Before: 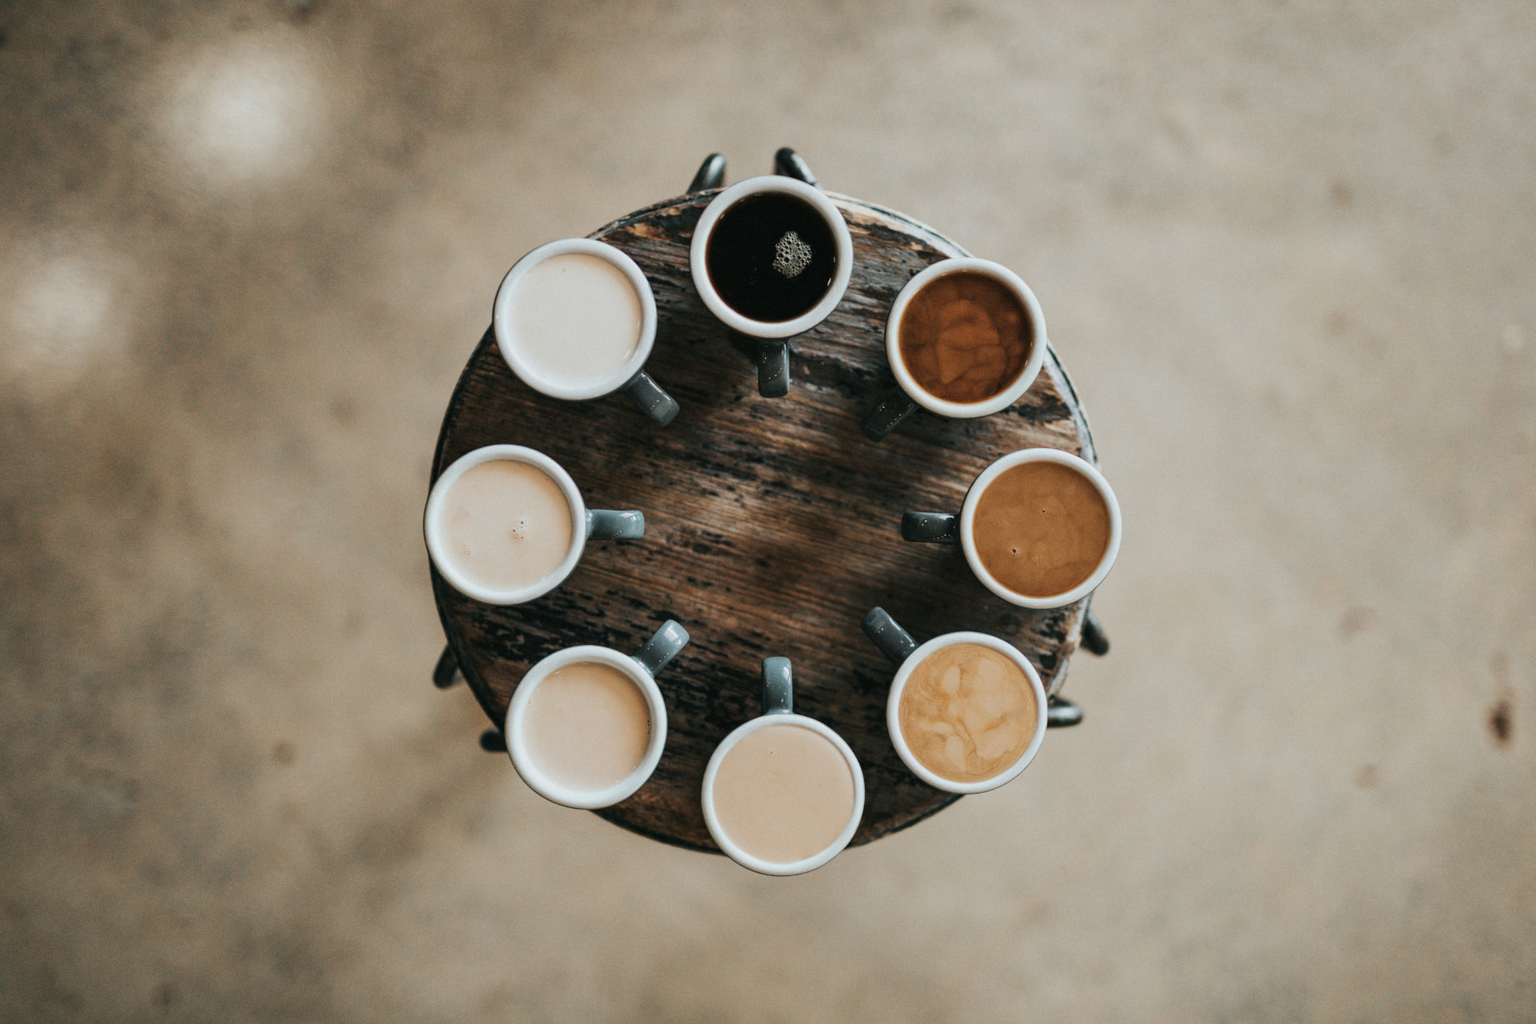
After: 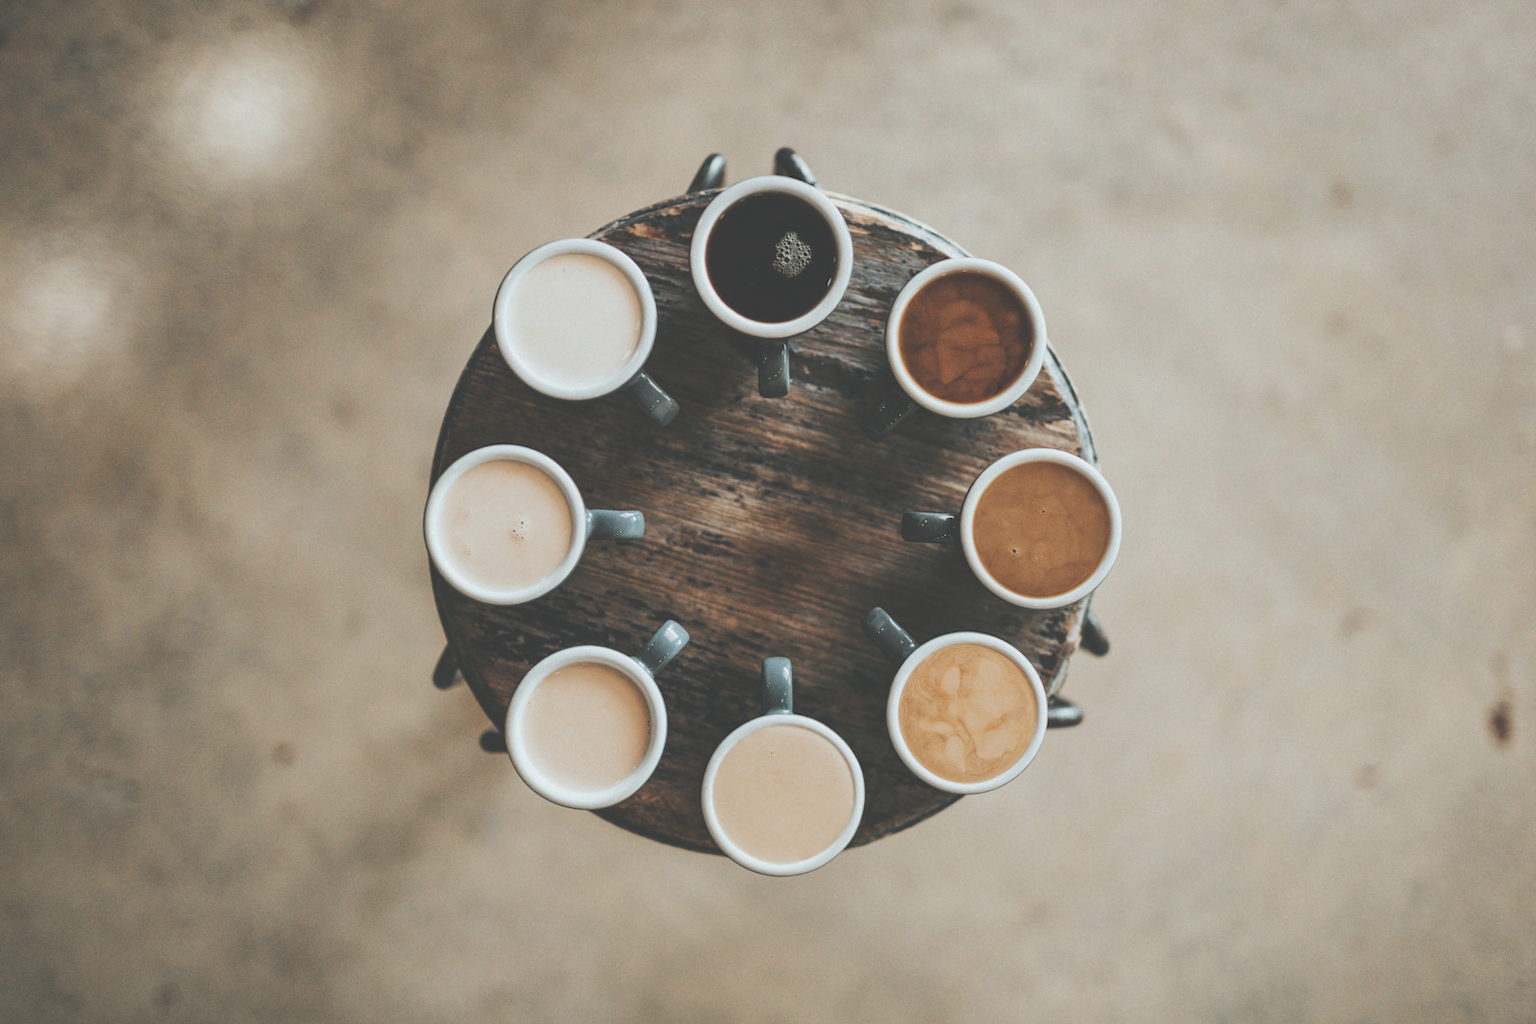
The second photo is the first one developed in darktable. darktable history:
exposure: black level correction -0.039, exposure 0.063 EV, compensate exposure bias true, compensate highlight preservation false
